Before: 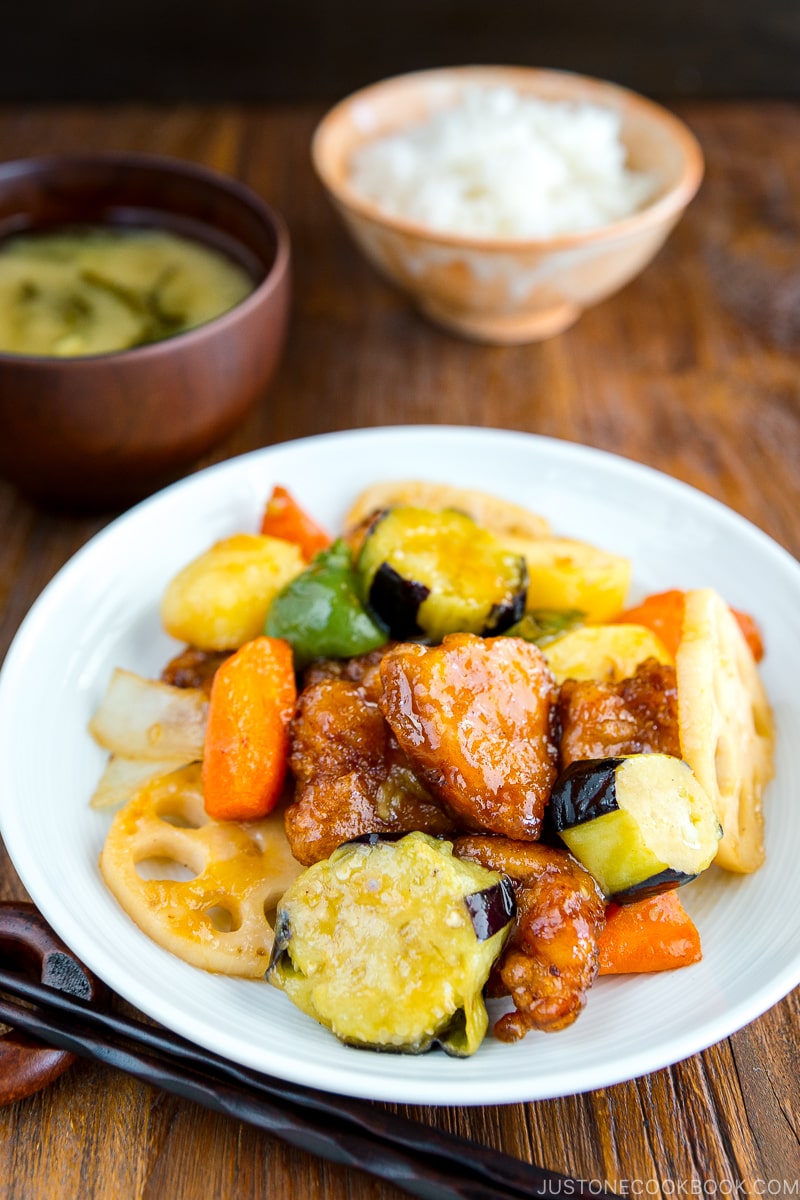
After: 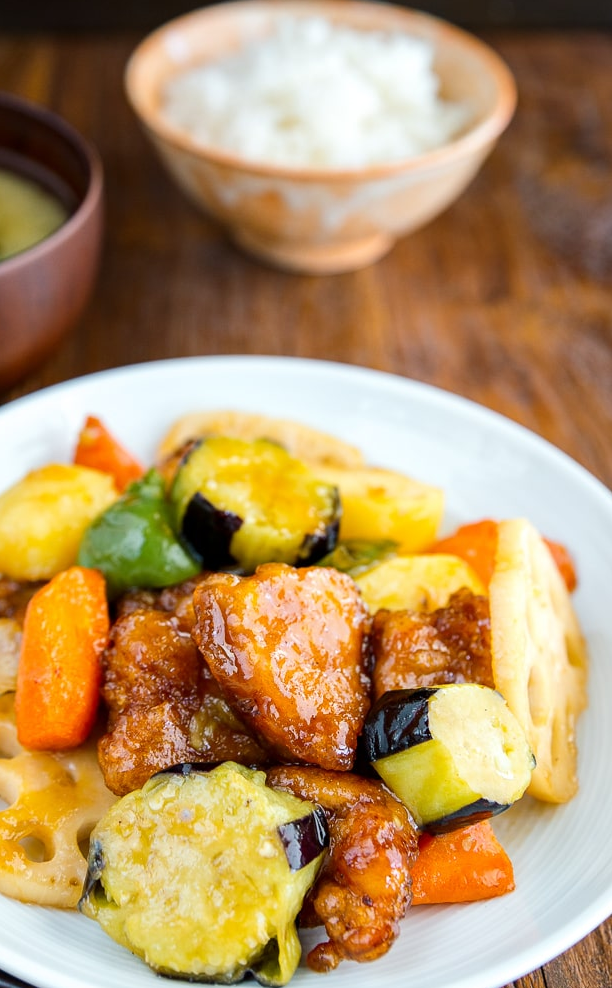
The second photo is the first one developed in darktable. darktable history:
crop: left 23.499%, top 5.867%, bottom 11.667%
